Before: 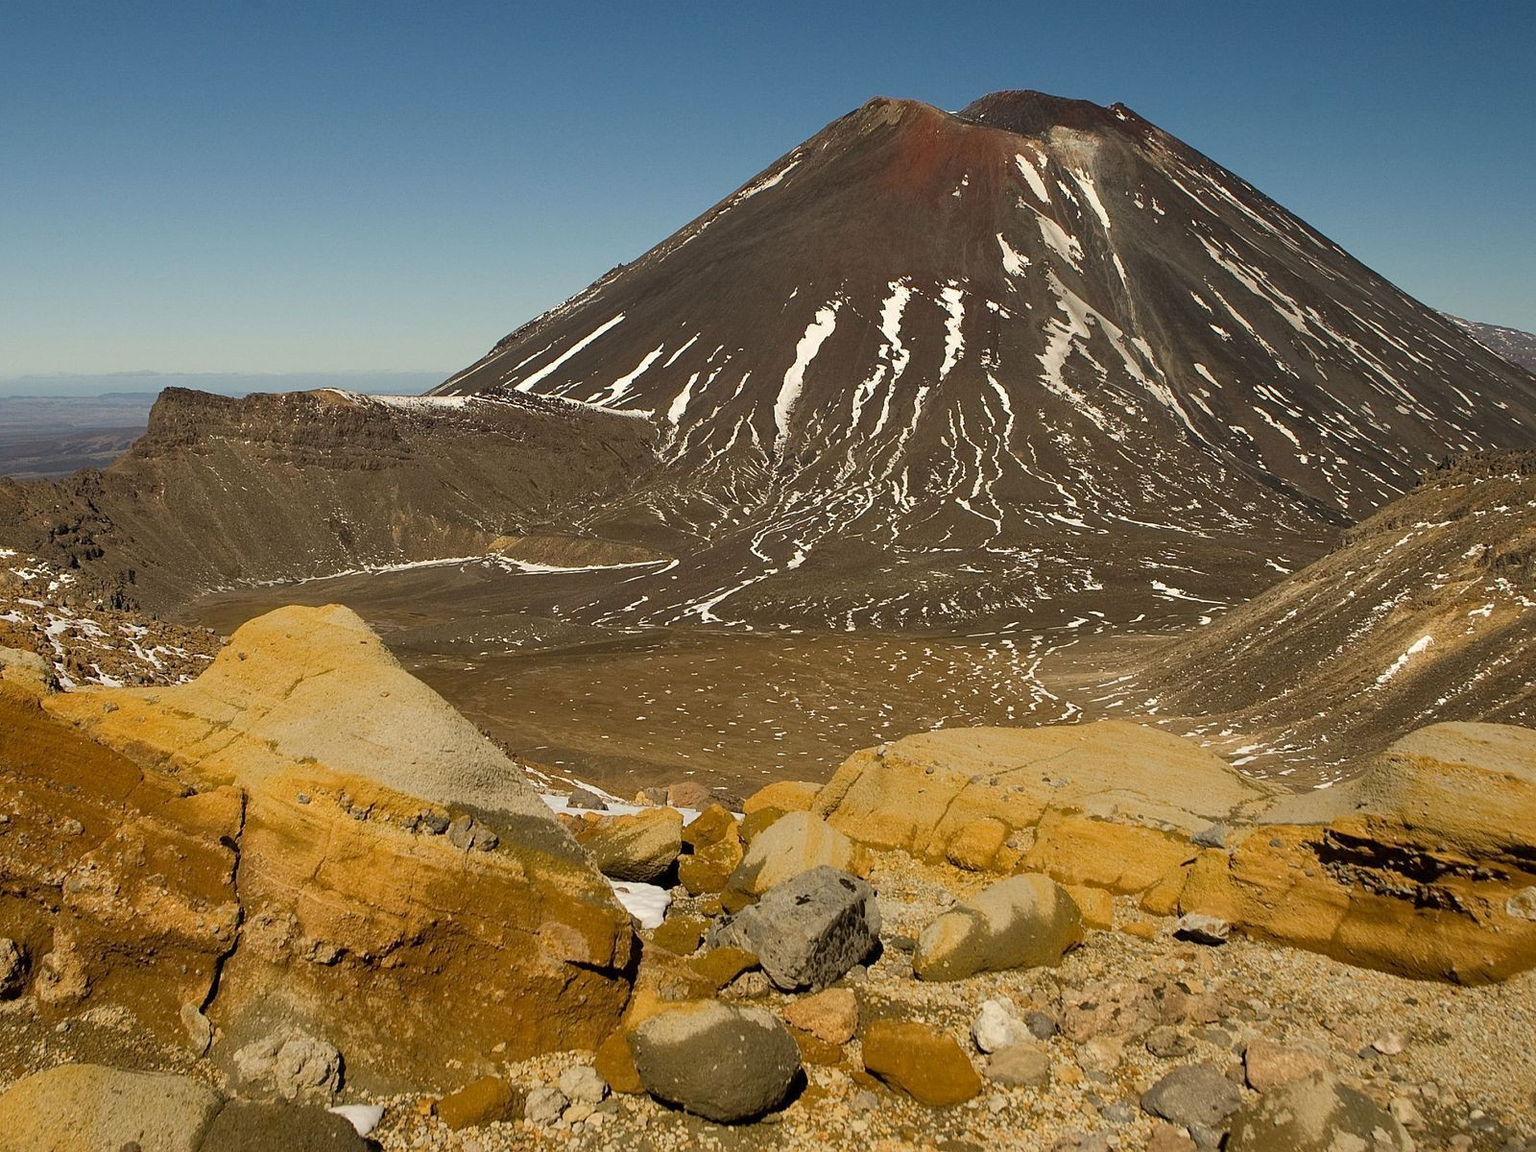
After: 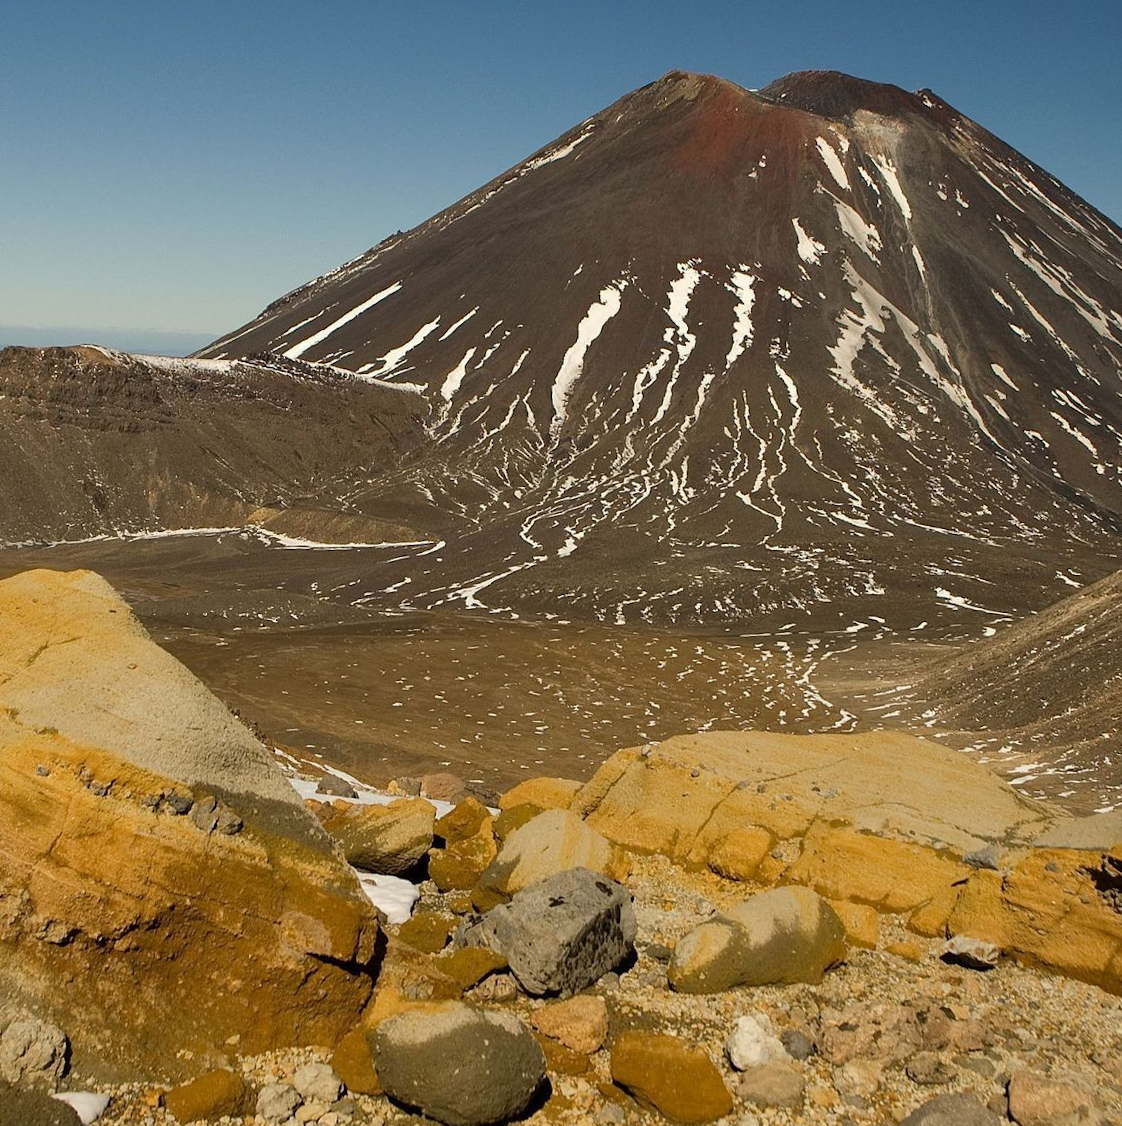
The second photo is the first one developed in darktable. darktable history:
crop and rotate: angle -2.85°, left 14.275%, top 0.042%, right 11.001%, bottom 0.027%
